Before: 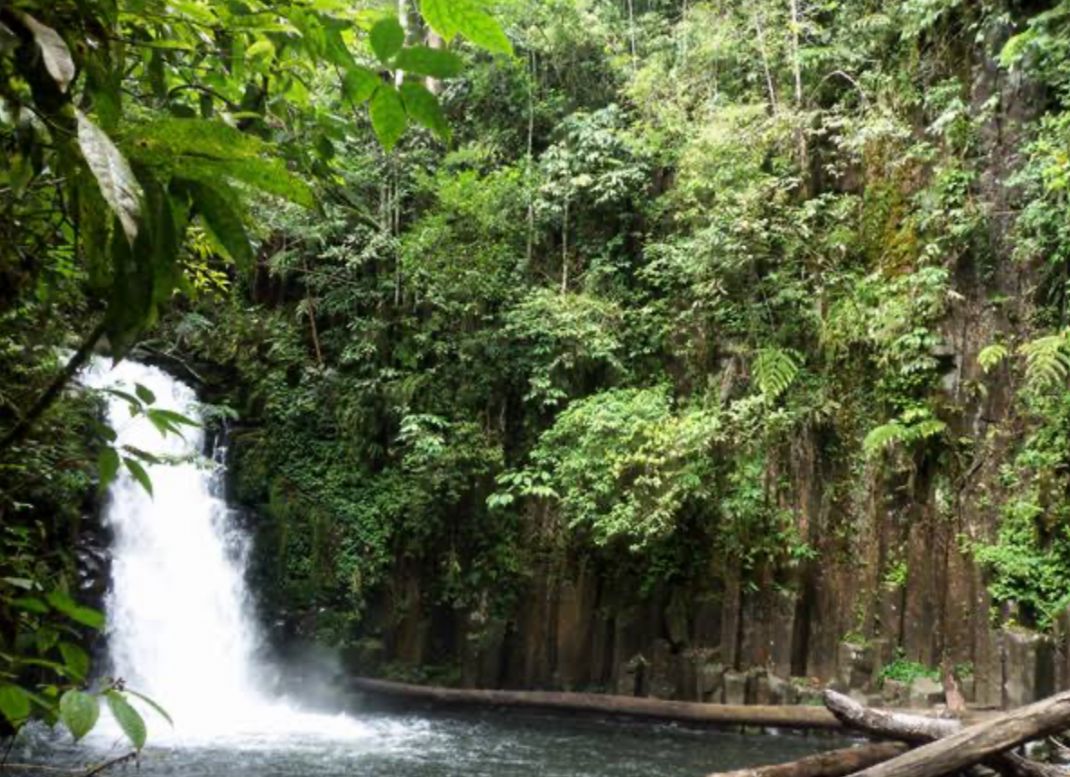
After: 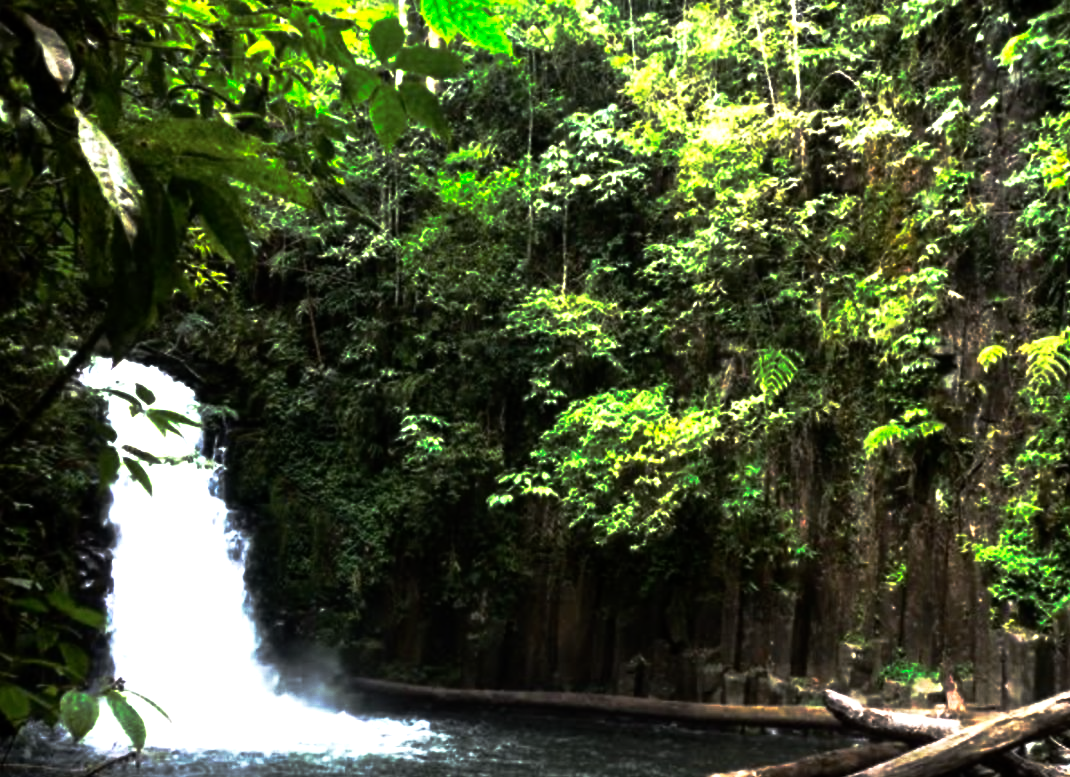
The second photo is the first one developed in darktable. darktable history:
base curve: curves: ch0 [(0, 0) (0.564, 0.291) (0.802, 0.731) (1, 1)], preserve colors none
tone equalizer: -8 EV -1.06 EV, -7 EV -1.05 EV, -6 EV -0.886 EV, -5 EV -0.553 EV, -3 EV 0.609 EV, -2 EV 0.855 EV, -1 EV 1.01 EV, +0 EV 1.08 EV, edges refinement/feathering 500, mask exposure compensation -1.57 EV, preserve details no
